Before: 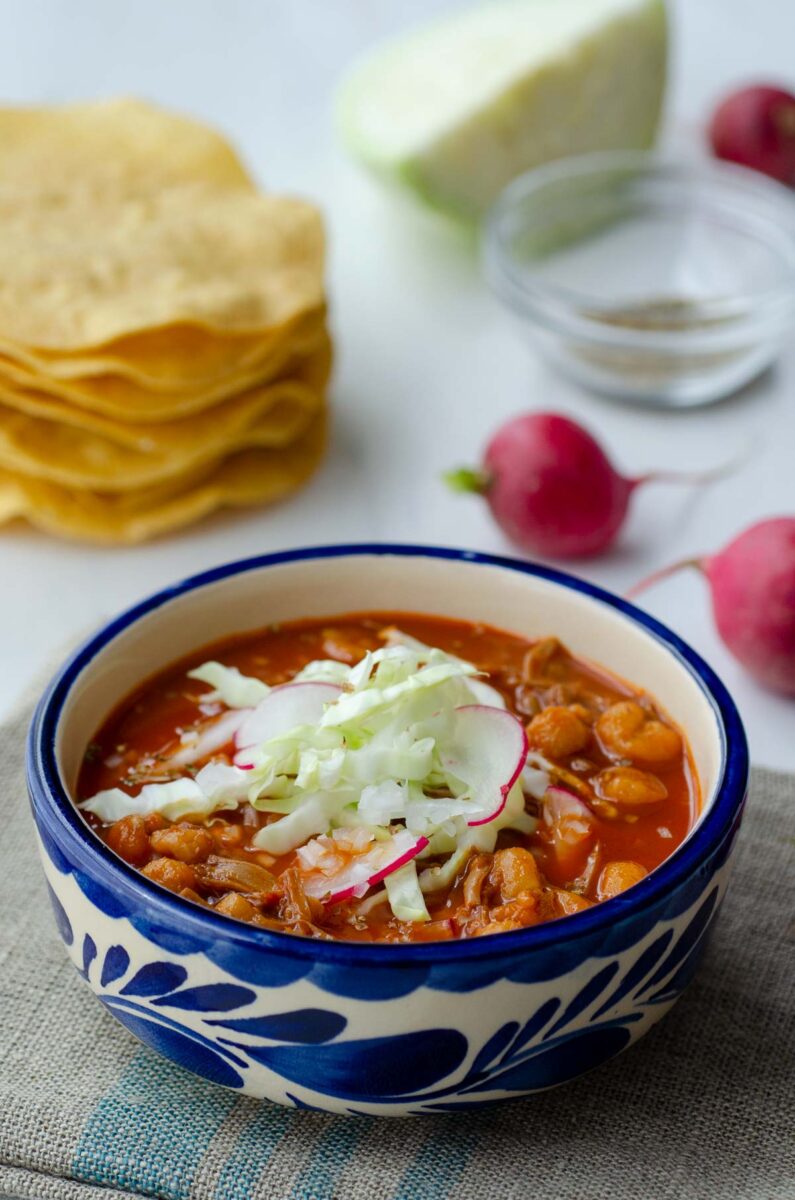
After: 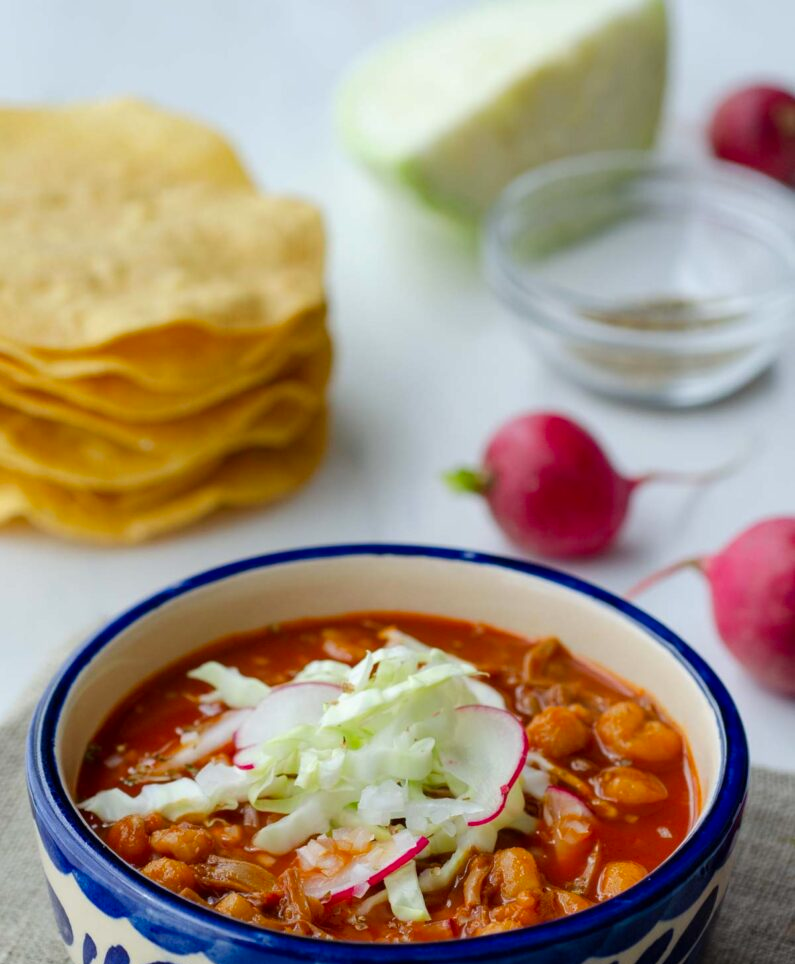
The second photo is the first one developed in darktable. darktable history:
color correction: saturation 1.1
crop: bottom 19.644%
